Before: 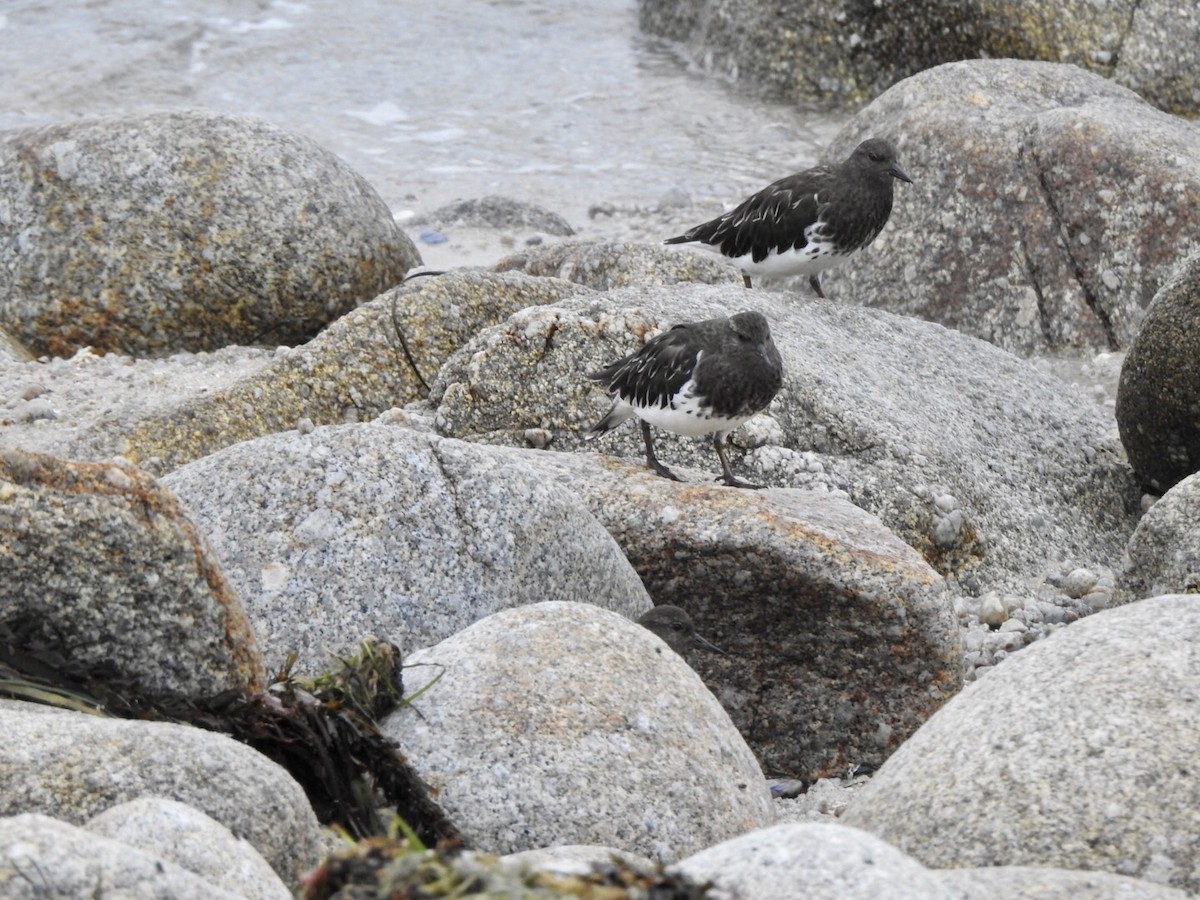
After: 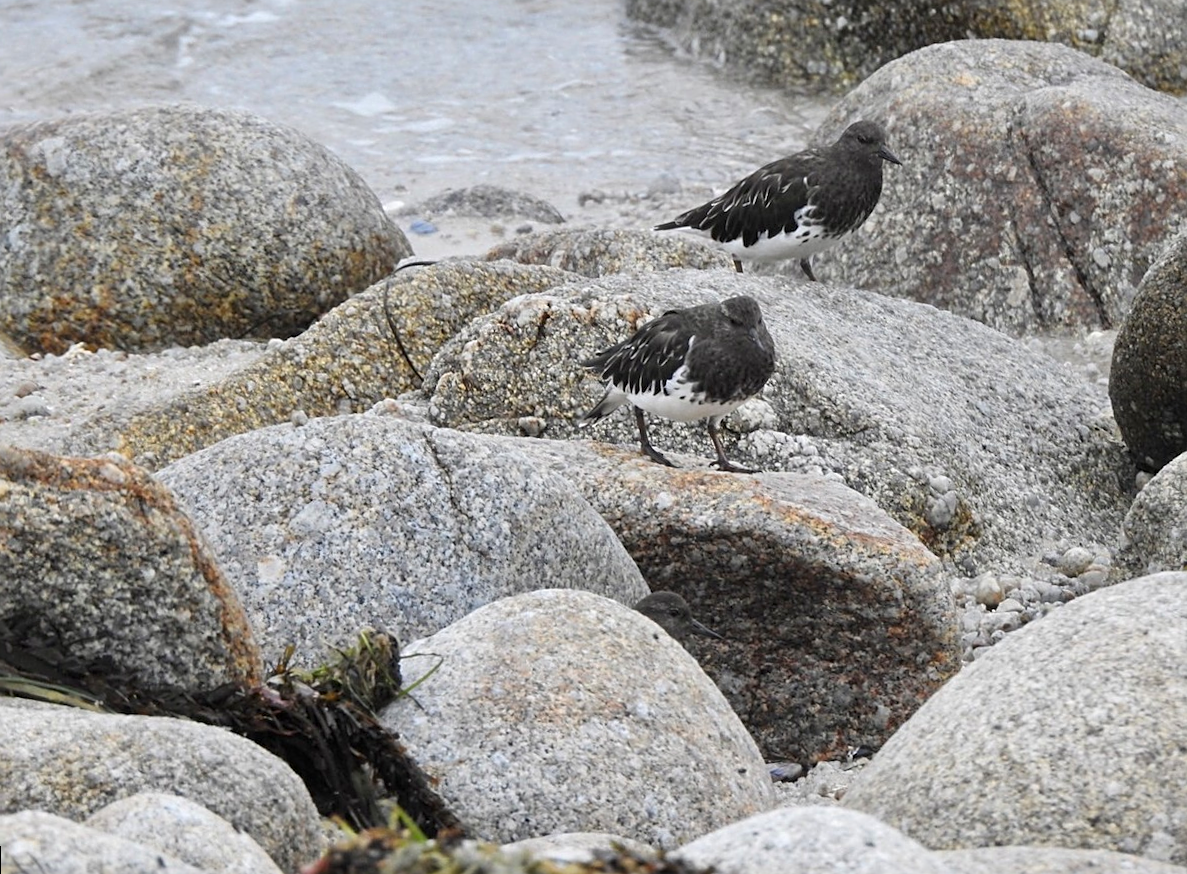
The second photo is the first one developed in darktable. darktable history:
rotate and perspective: rotation -1°, crop left 0.011, crop right 0.989, crop top 0.025, crop bottom 0.975
sharpen: on, module defaults
